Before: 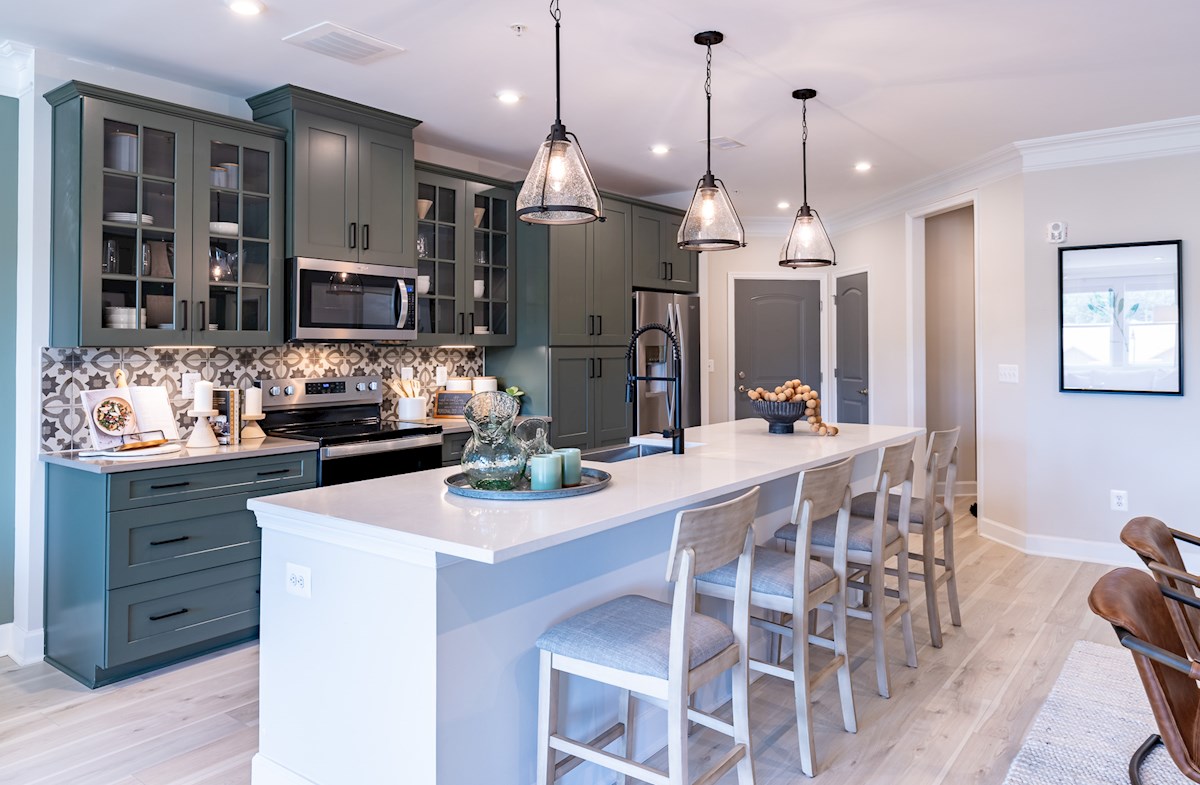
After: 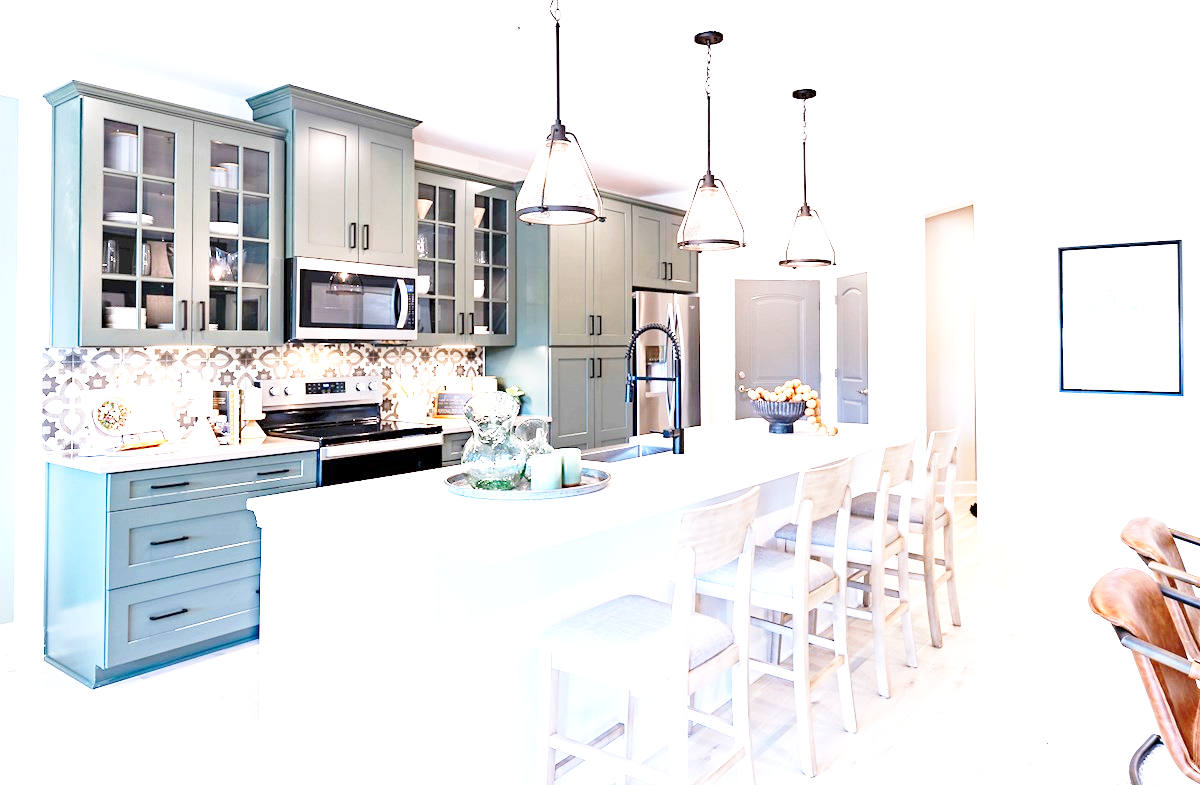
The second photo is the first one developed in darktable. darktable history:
base curve: curves: ch0 [(0, 0) (0.028, 0.03) (0.121, 0.232) (0.46, 0.748) (0.859, 0.968) (1, 1)], preserve colors none
exposure: exposure 1.5 EV, compensate highlight preservation false
